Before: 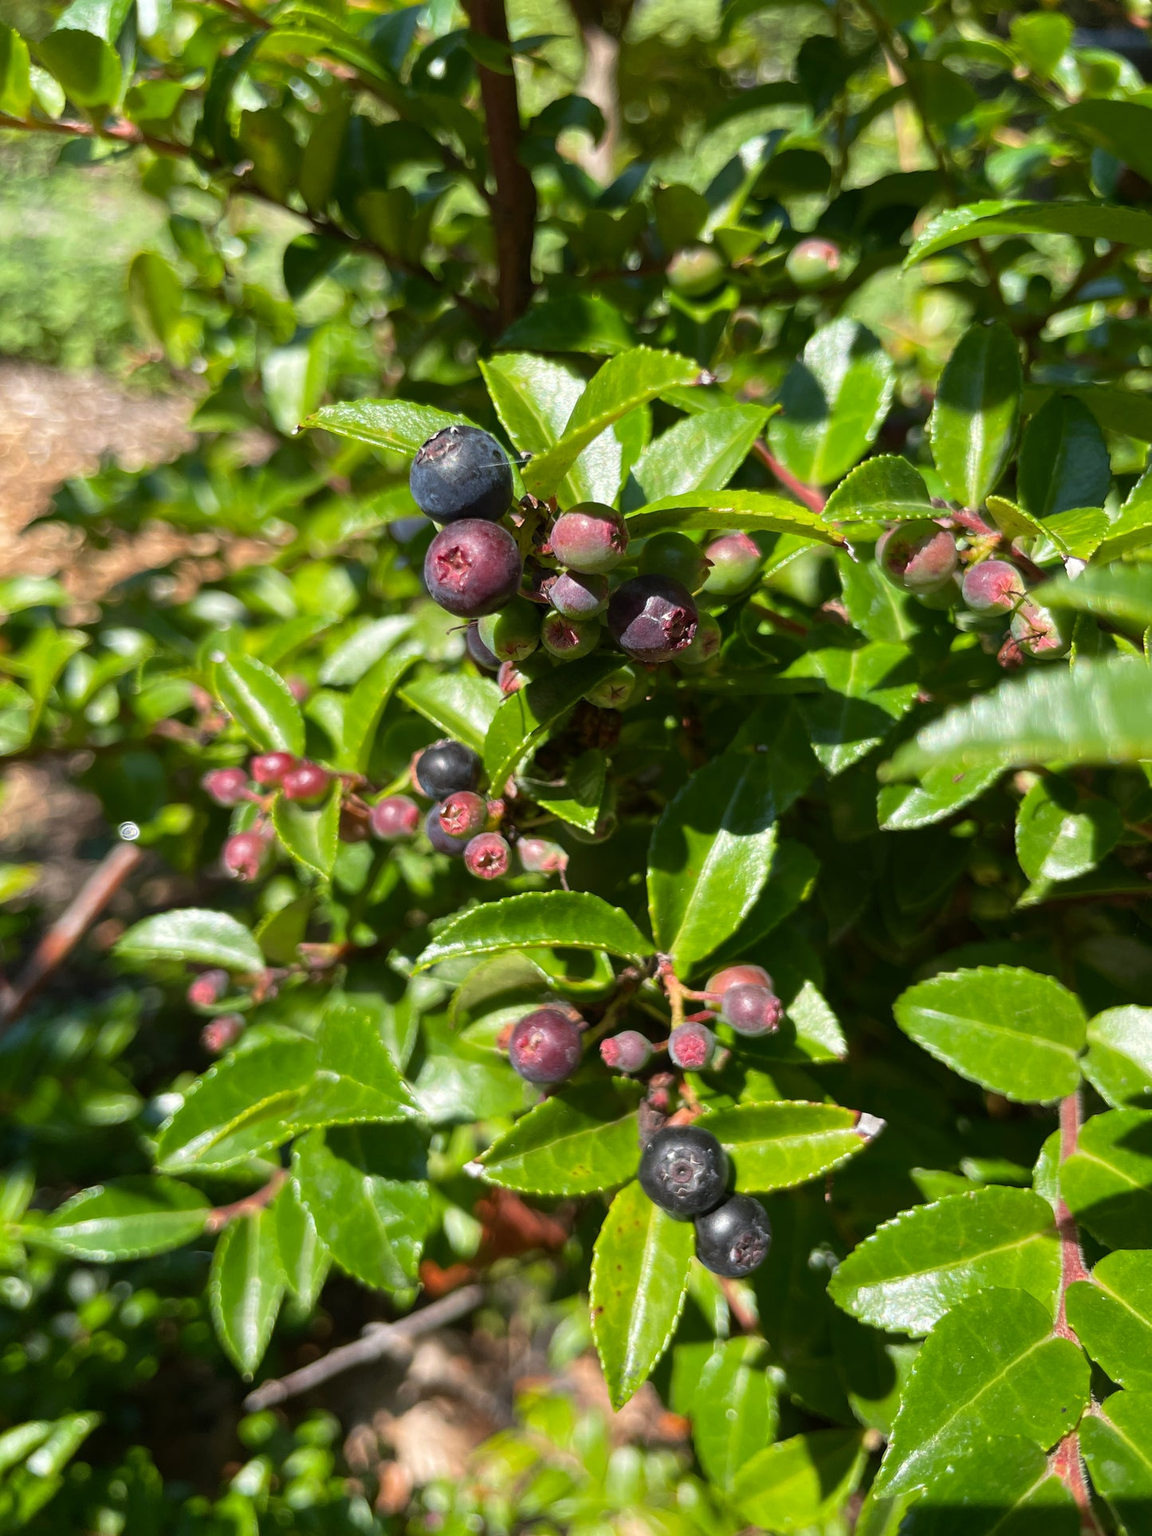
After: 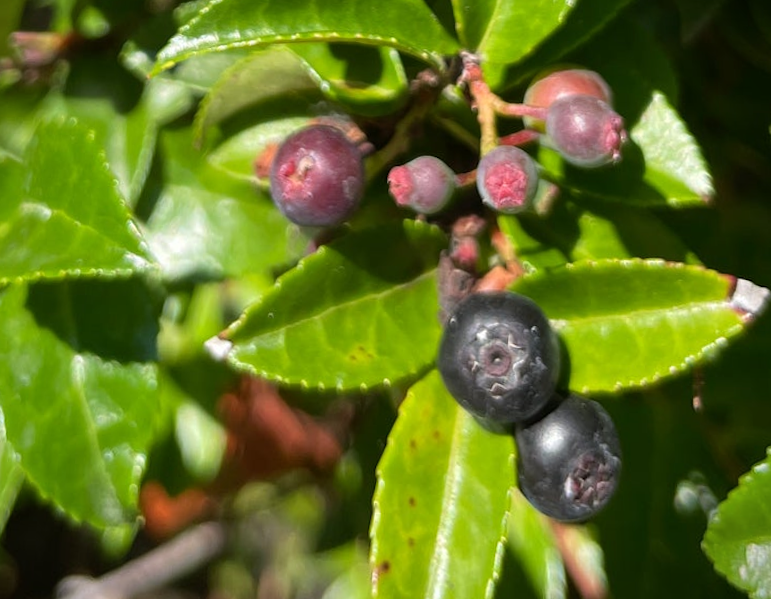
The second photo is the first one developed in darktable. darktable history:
rotate and perspective: rotation 0.72°, lens shift (vertical) -0.352, lens shift (horizontal) -0.051, crop left 0.152, crop right 0.859, crop top 0.019, crop bottom 0.964
crop: left 18.091%, top 51.13%, right 17.525%, bottom 16.85%
vignetting: fall-off start 97.23%, saturation -0.024, center (-0.033, -0.042), width/height ratio 1.179, unbound false
